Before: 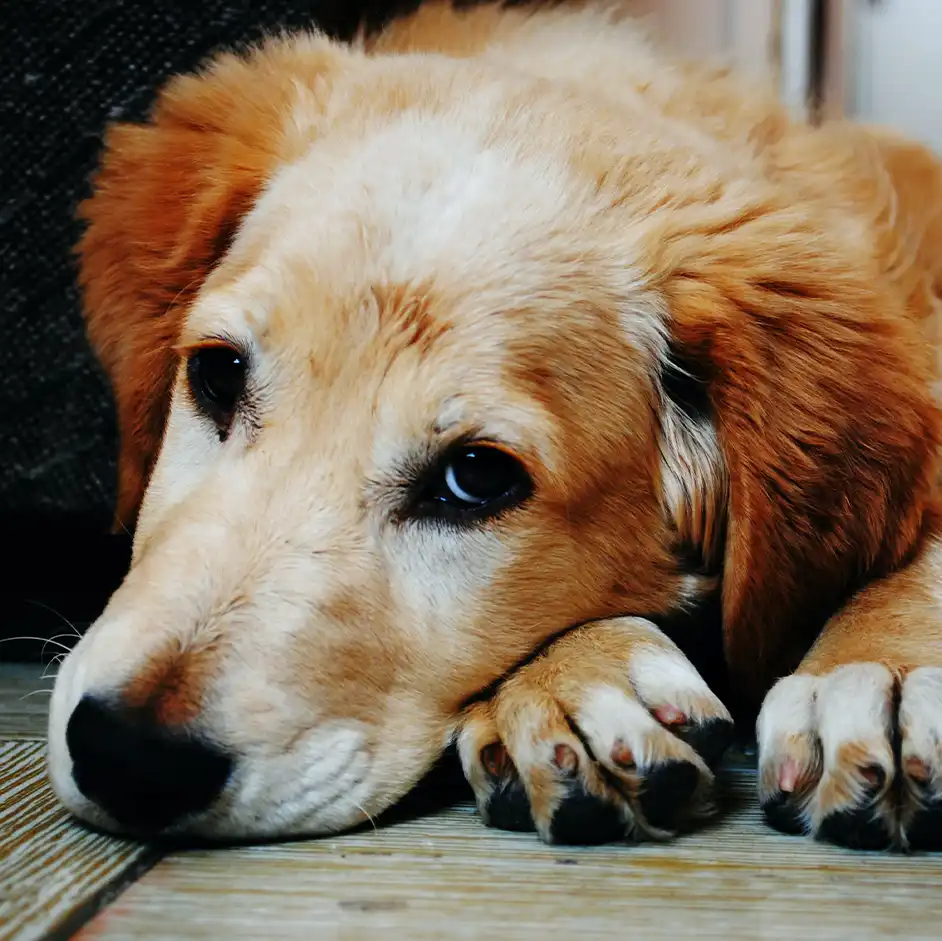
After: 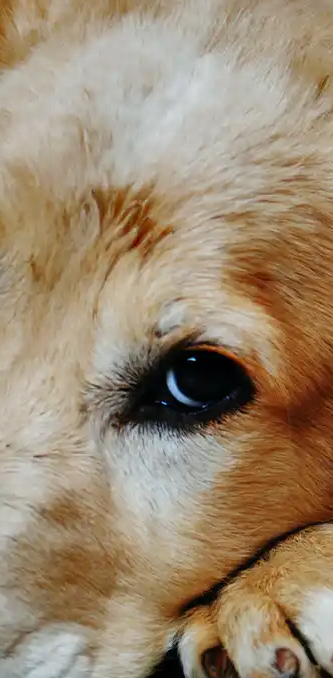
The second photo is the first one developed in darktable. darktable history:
shadows and highlights: radius 106.67, shadows 41.25, highlights -71.91, low approximation 0.01, soften with gaussian
crop and rotate: left 29.708%, top 10.261%, right 34.93%, bottom 17.67%
